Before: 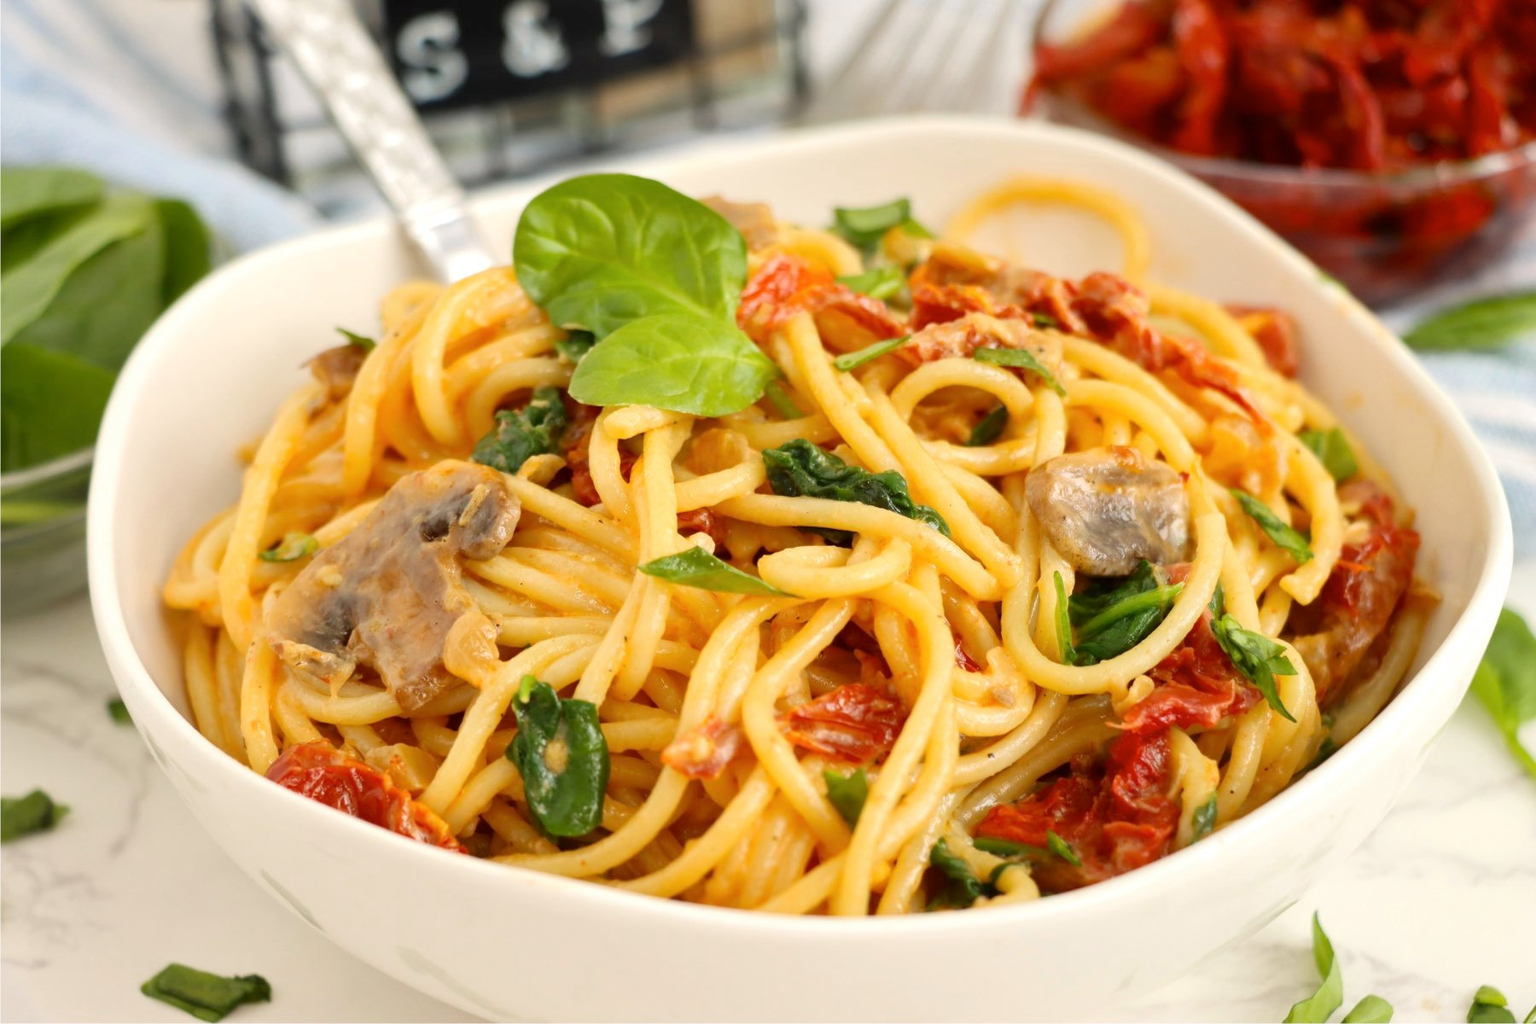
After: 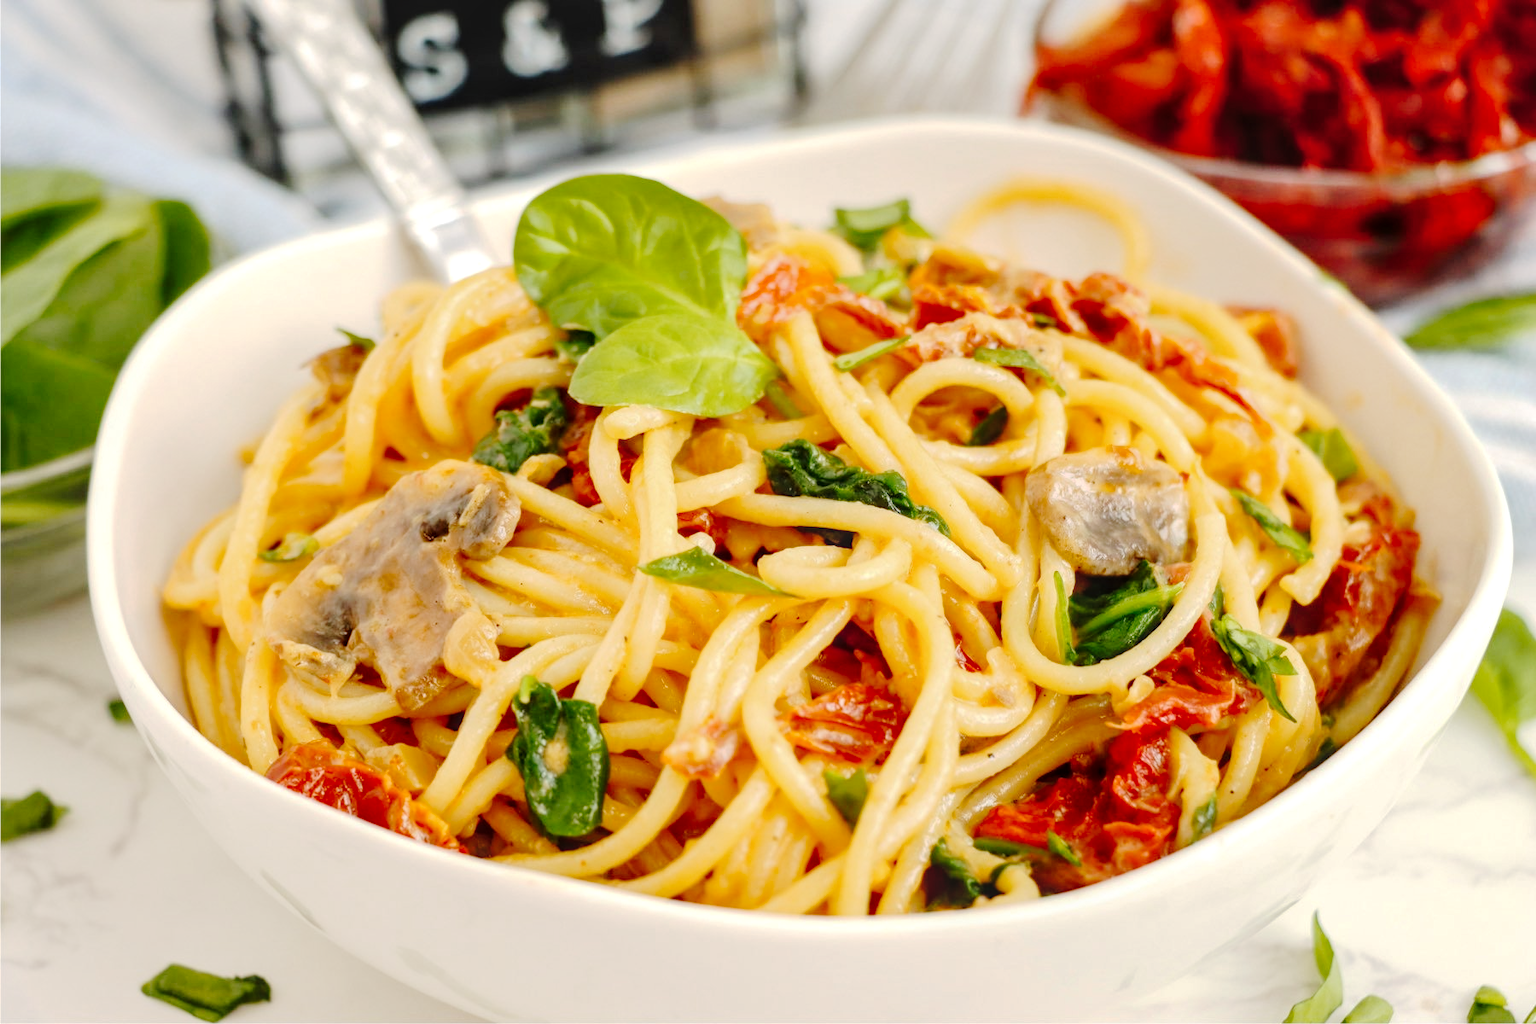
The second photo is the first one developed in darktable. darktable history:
tone curve: curves: ch0 [(0, 0) (0.003, 0.026) (0.011, 0.03) (0.025, 0.038) (0.044, 0.046) (0.069, 0.055) (0.1, 0.075) (0.136, 0.114) (0.177, 0.158) (0.224, 0.215) (0.277, 0.296) (0.335, 0.386) (0.399, 0.479) (0.468, 0.568) (0.543, 0.637) (0.623, 0.707) (0.709, 0.773) (0.801, 0.834) (0.898, 0.896) (1, 1)], preserve colors none
local contrast: on, module defaults
